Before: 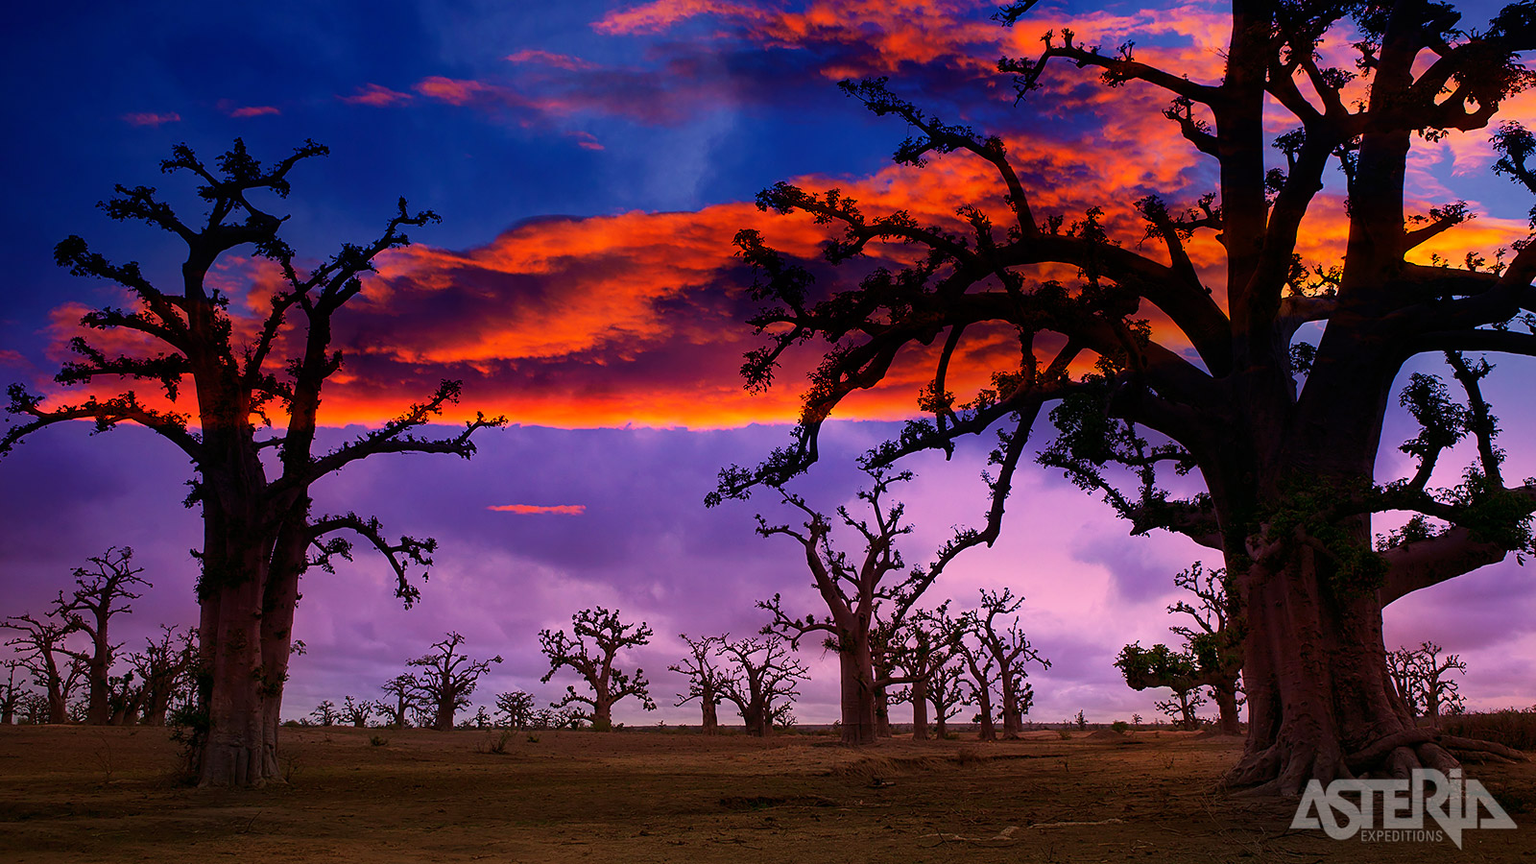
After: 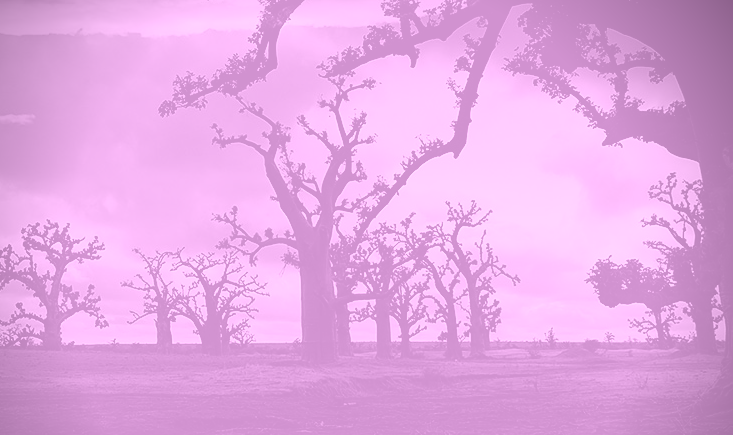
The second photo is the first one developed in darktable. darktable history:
tone curve: curves: ch0 [(0, 0) (0.003, 0.003) (0.011, 0.003) (0.025, 0.007) (0.044, 0.014) (0.069, 0.02) (0.1, 0.03) (0.136, 0.054) (0.177, 0.099) (0.224, 0.156) (0.277, 0.227) (0.335, 0.302) (0.399, 0.375) (0.468, 0.456) (0.543, 0.54) (0.623, 0.625) (0.709, 0.717) (0.801, 0.807) (0.898, 0.895) (1, 1)], preserve colors none
crop: left 35.976%, top 45.819%, right 18.162%, bottom 5.807%
vignetting: brightness -0.629, saturation -0.007, center (-0.028, 0.239)
colorize: hue 331.2°, saturation 75%, source mix 30.28%, lightness 70.52%, version 1
